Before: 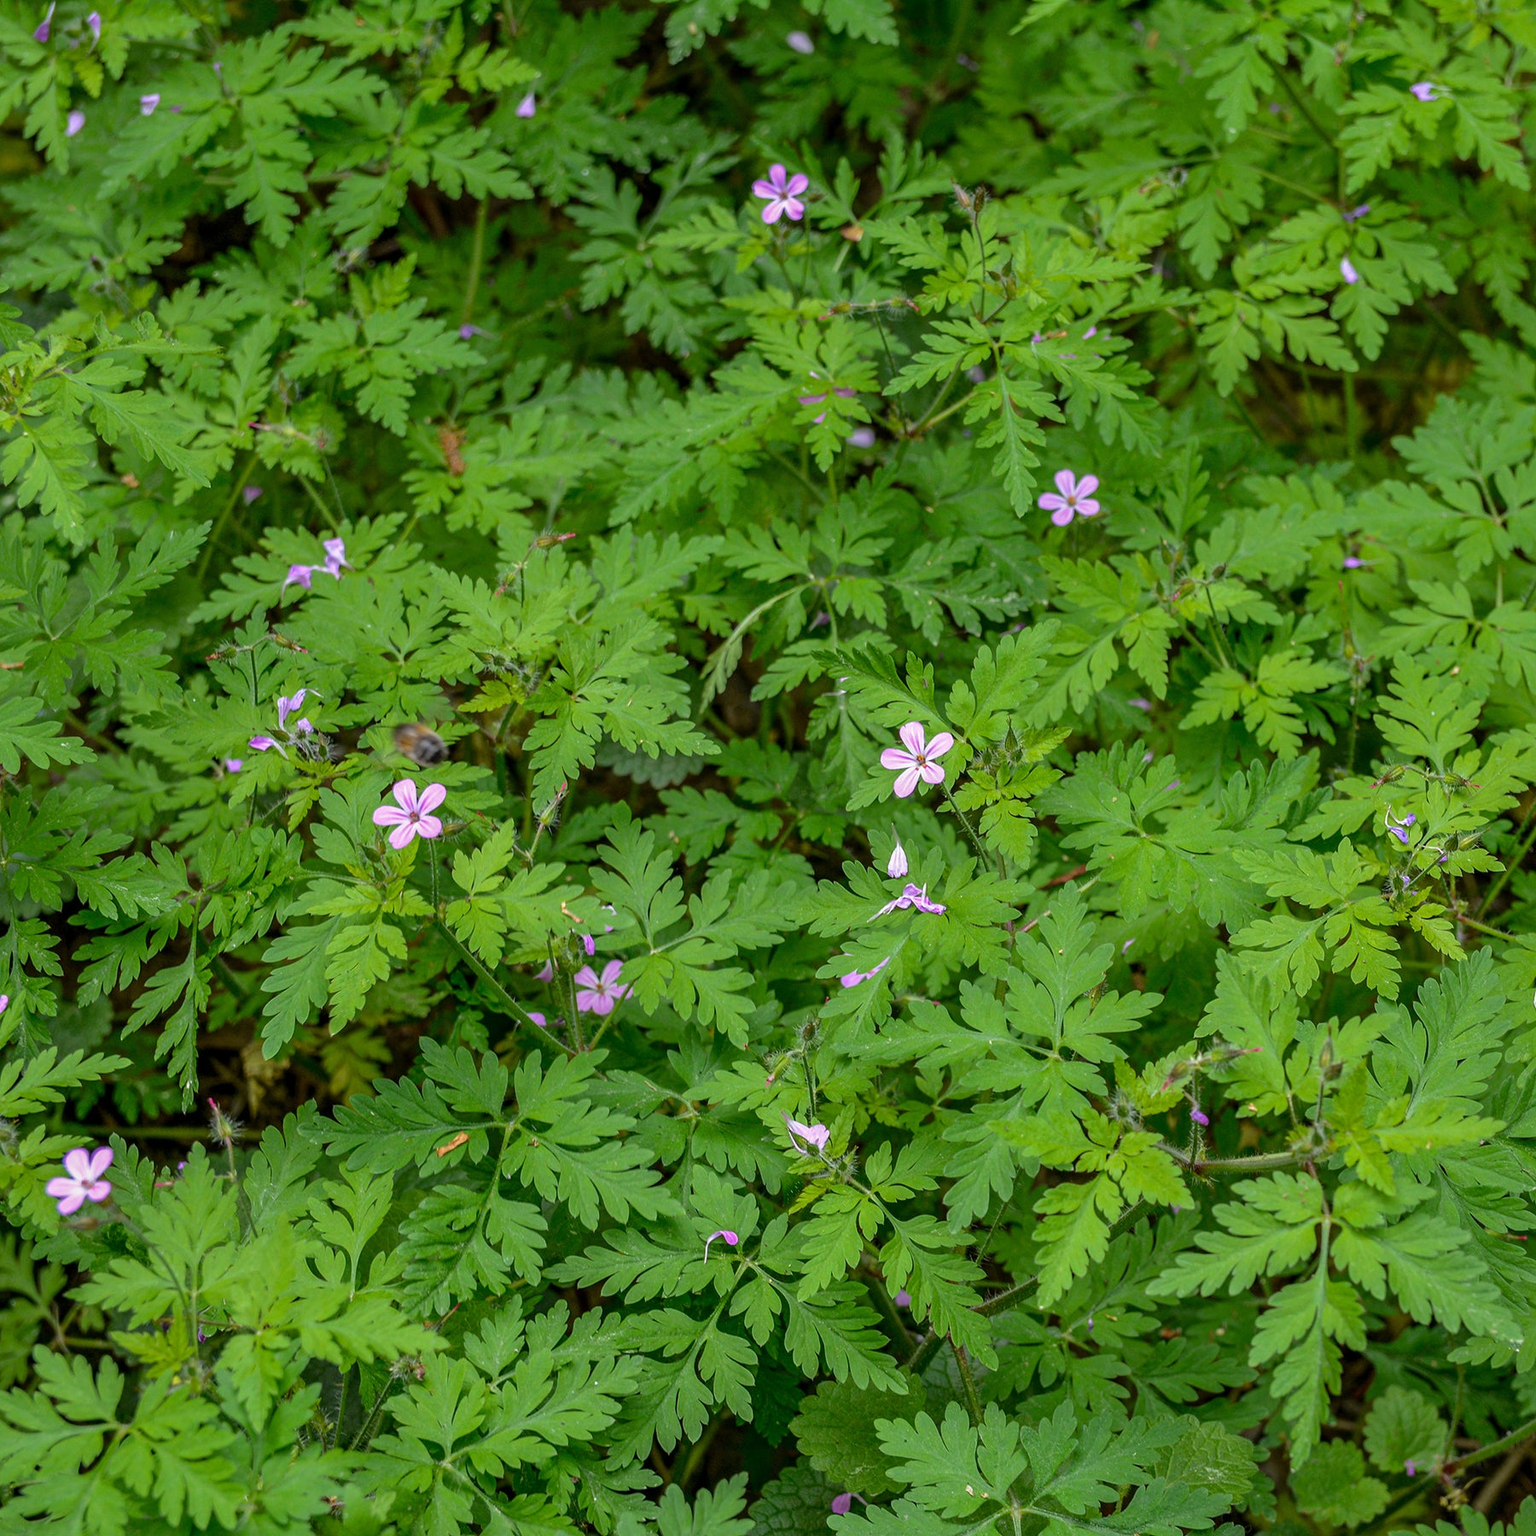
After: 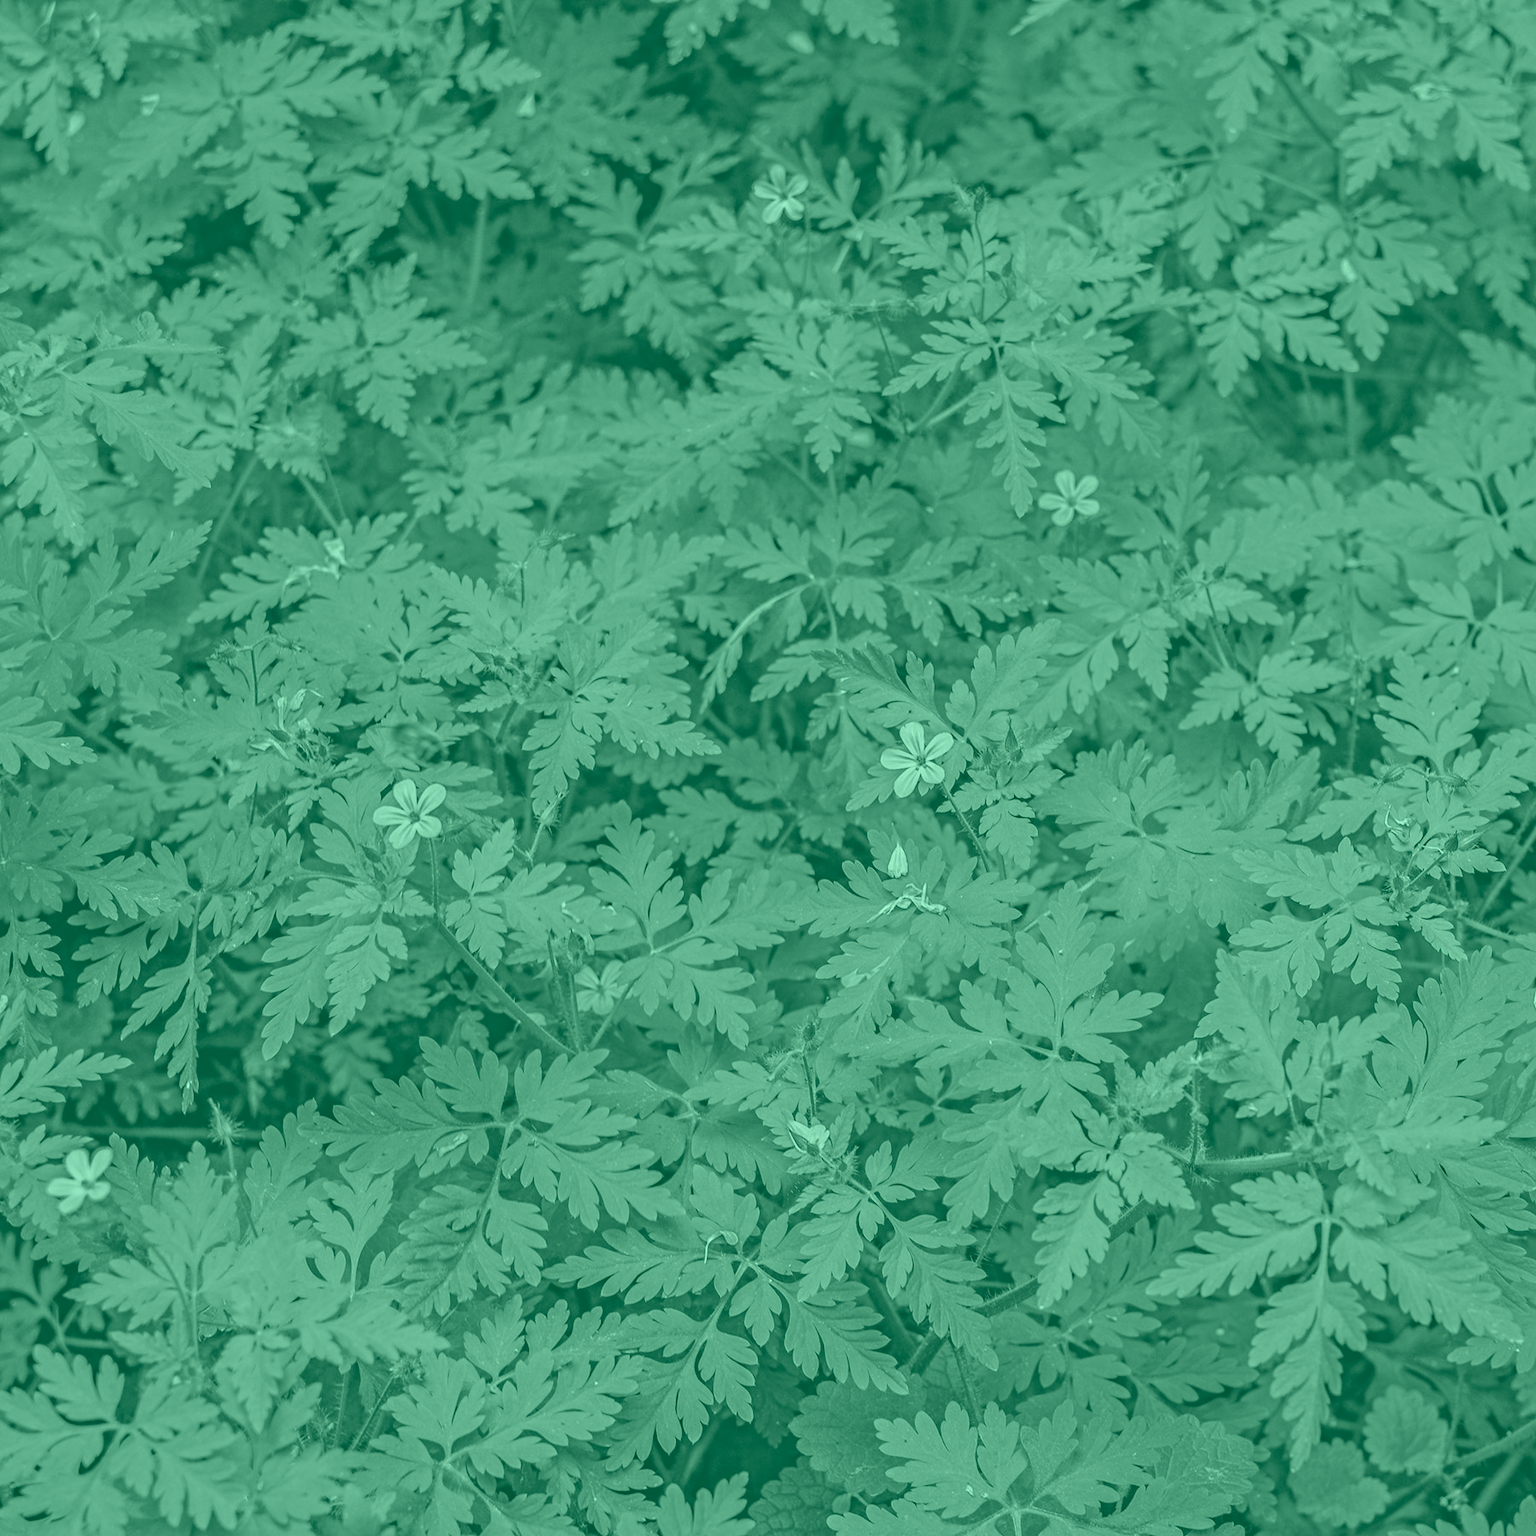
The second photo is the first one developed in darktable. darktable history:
colorize: hue 147.6°, saturation 65%, lightness 21.64%
contrast equalizer: y [[0.5, 0.501, 0.525, 0.597, 0.58, 0.514], [0.5 ×6], [0.5 ×6], [0 ×6], [0 ×6]]
